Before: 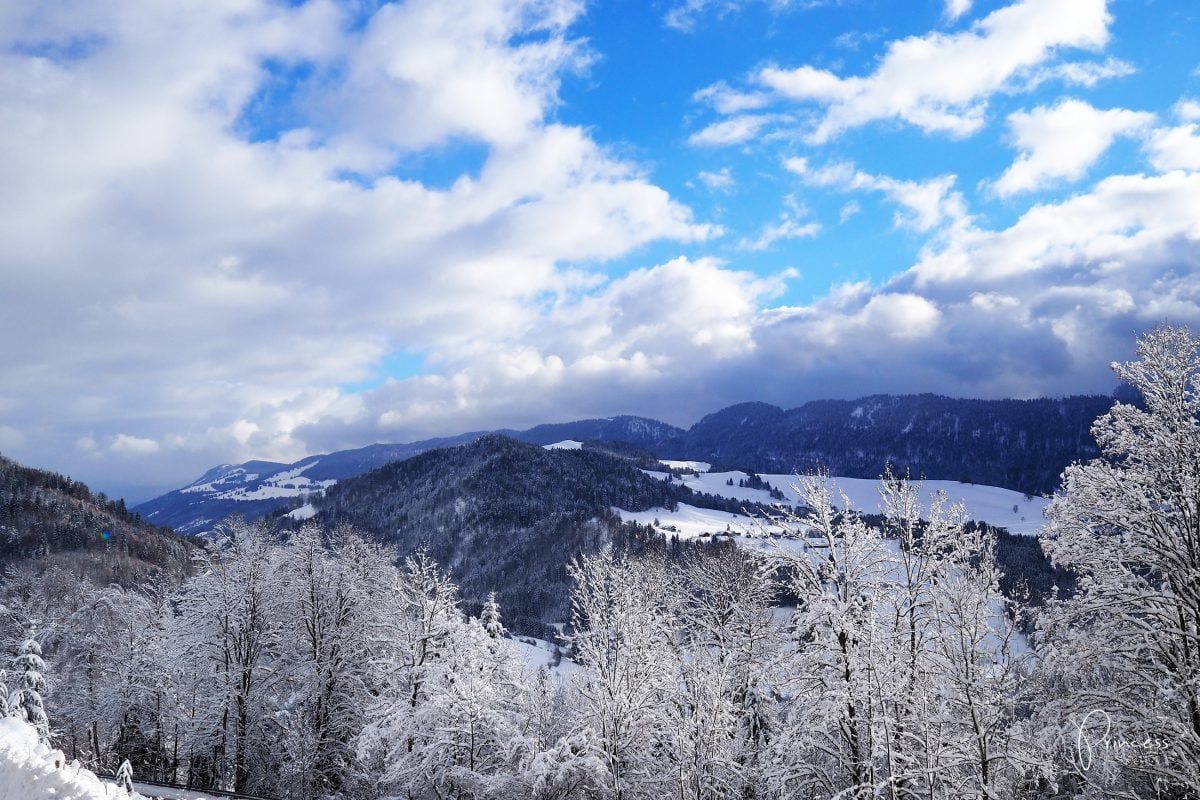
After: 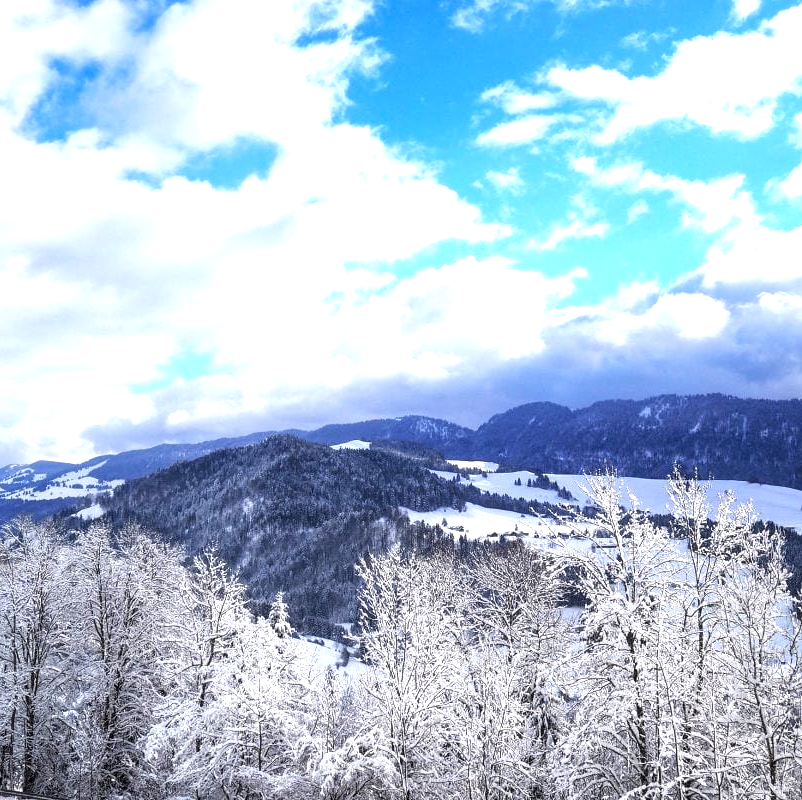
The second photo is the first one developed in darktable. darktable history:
local contrast: on, module defaults
exposure: black level correction 0, exposure 0.877 EV, compensate exposure bias true, compensate highlight preservation false
crop and rotate: left 17.732%, right 15.423%
